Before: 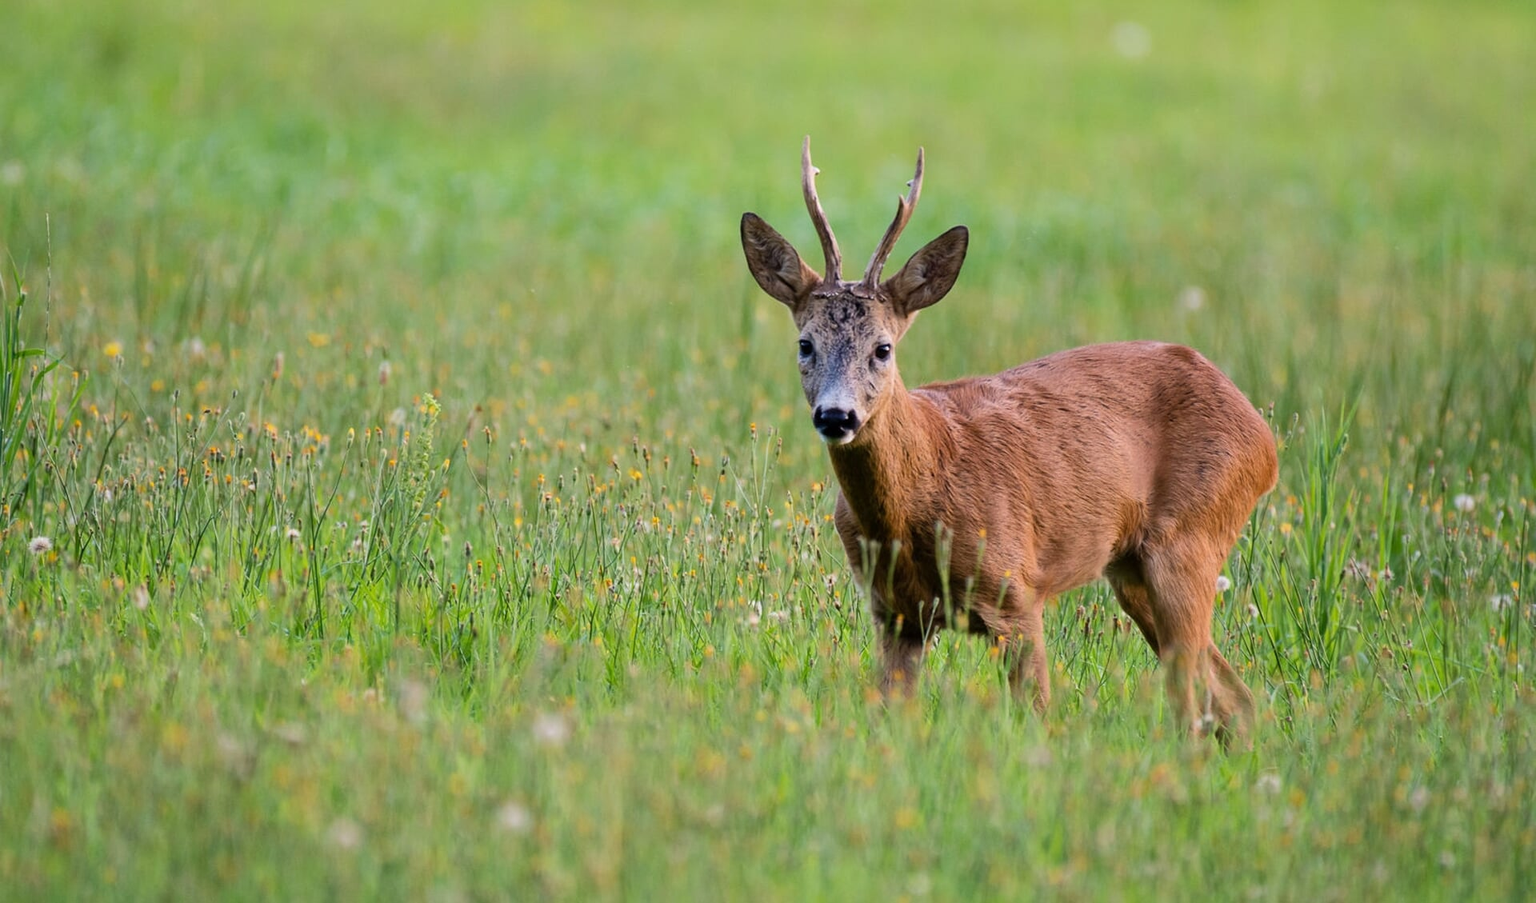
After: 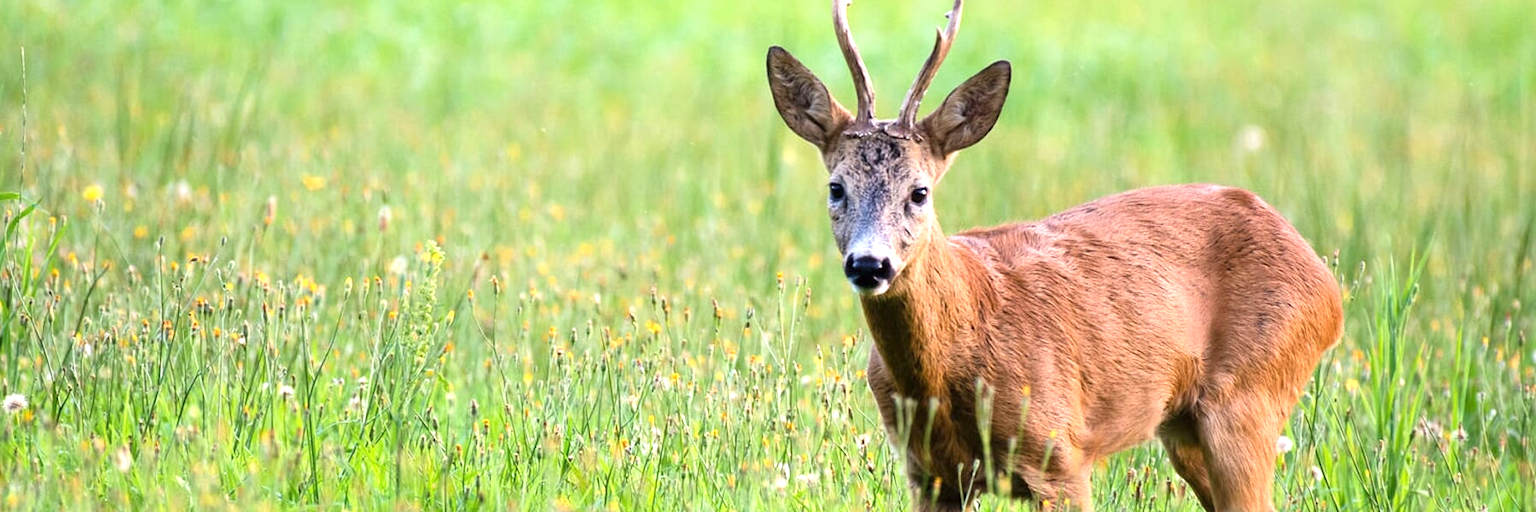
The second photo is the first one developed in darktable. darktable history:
exposure: black level correction 0, exposure 1.001 EV, compensate highlight preservation false
crop: left 1.767%, top 18.861%, right 5.054%, bottom 28.255%
